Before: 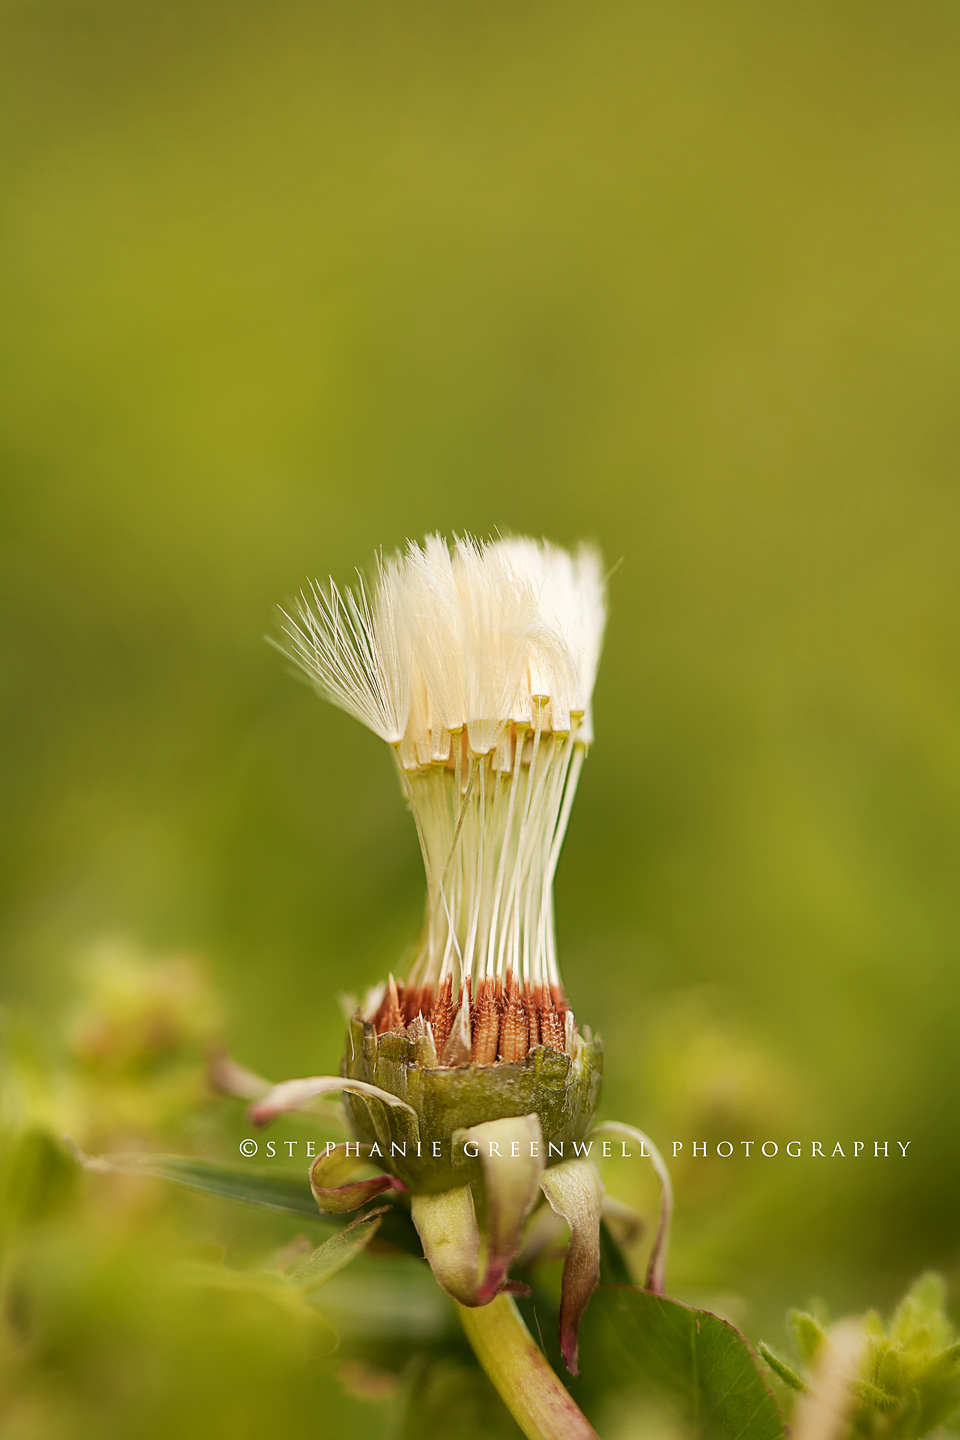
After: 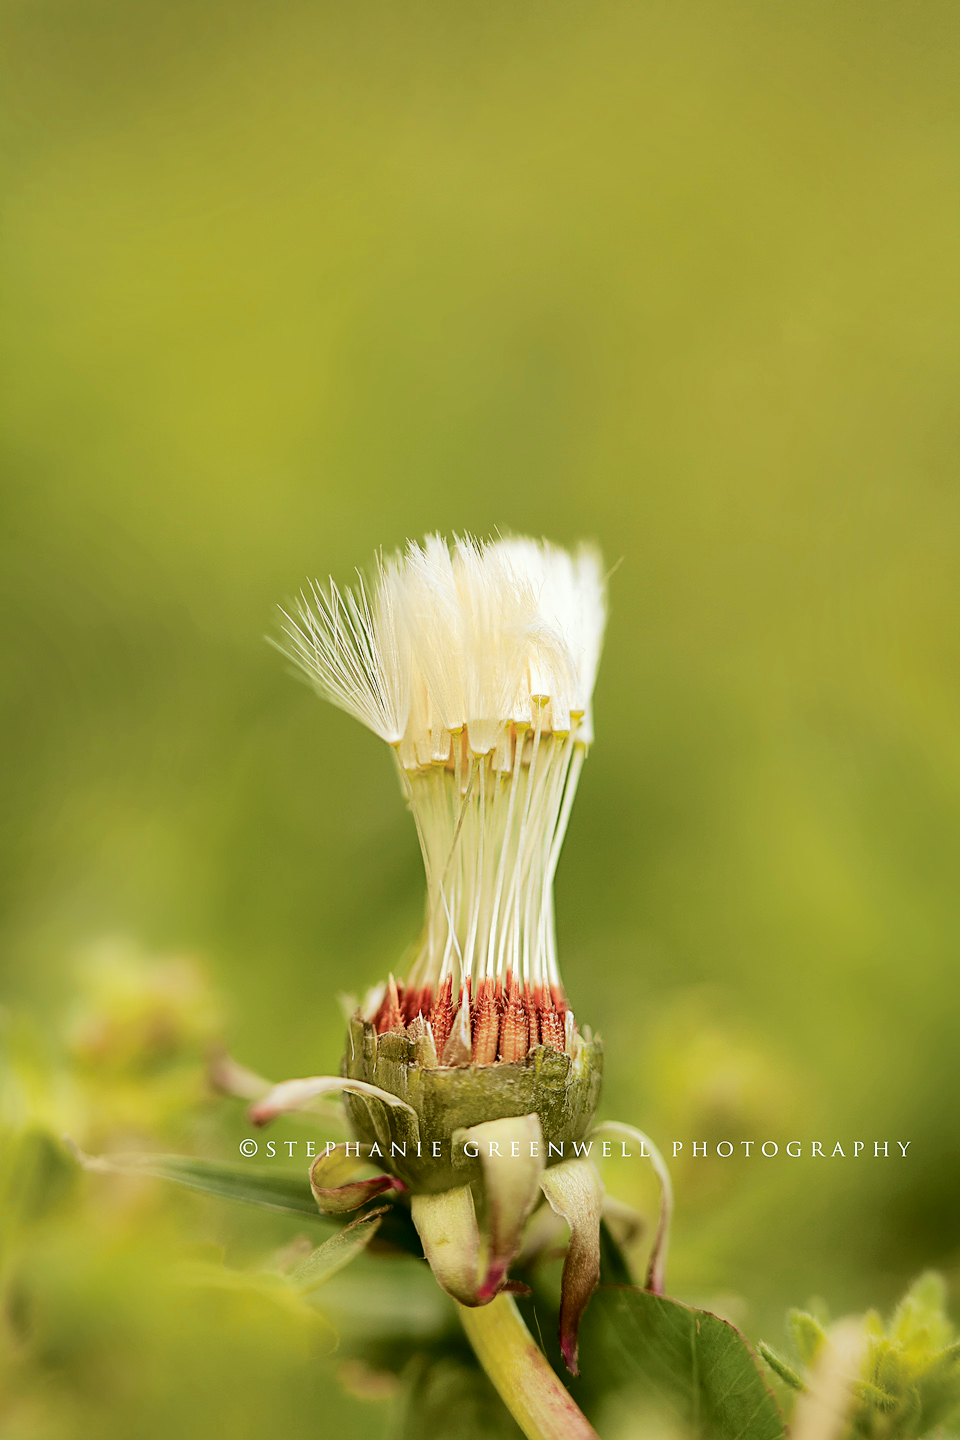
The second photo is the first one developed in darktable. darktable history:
color balance rgb: saturation formula JzAzBz (2021)
tone curve: curves: ch0 [(0, 0) (0.081, 0.044) (0.185, 0.145) (0.283, 0.273) (0.405, 0.449) (0.495, 0.554) (0.686, 0.743) (0.826, 0.853) (0.978, 0.988)]; ch1 [(0, 0) (0.147, 0.166) (0.321, 0.362) (0.371, 0.402) (0.423, 0.426) (0.479, 0.472) (0.505, 0.497) (0.521, 0.506) (0.551, 0.546) (0.586, 0.571) (0.625, 0.638) (0.68, 0.715) (1, 1)]; ch2 [(0, 0) (0.346, 0.378) (0.404, 0.427) (0.502, 0.498) (0.531, 0.517) (0.547, 0.526) (0.582, 0.571) (0.629, 0.626) (0.717, 0.678) (1, 1)], color space Lab, independent channels, preserve colors none
